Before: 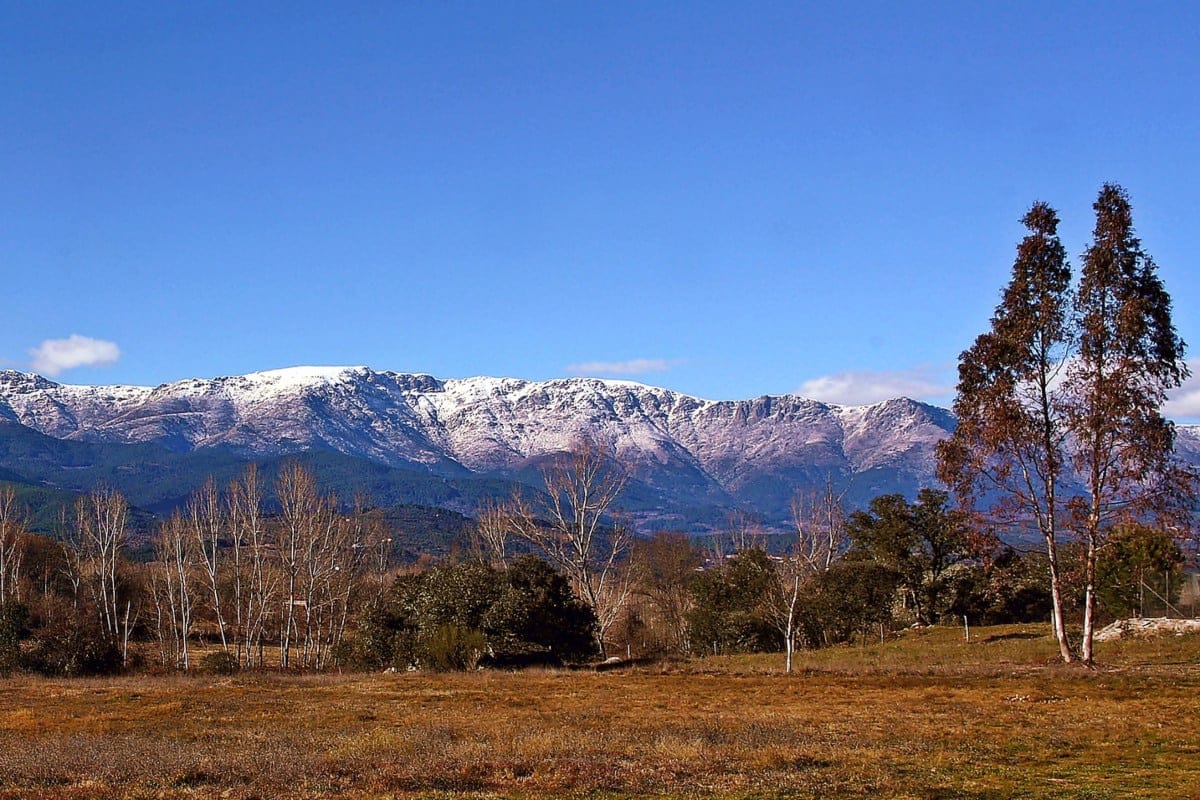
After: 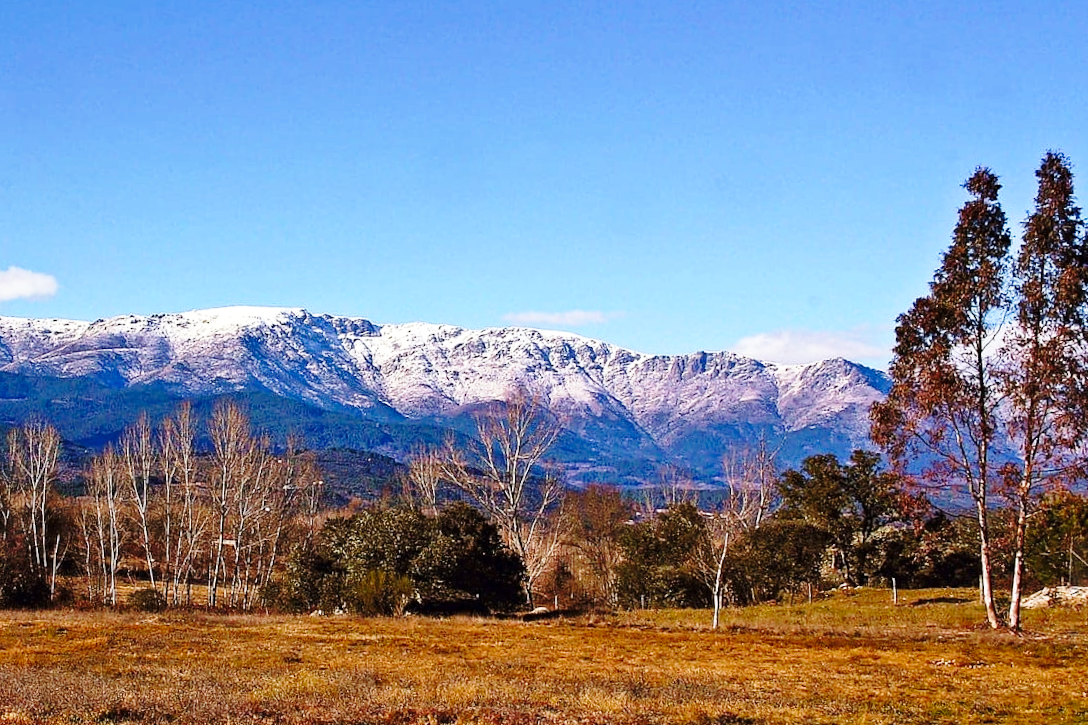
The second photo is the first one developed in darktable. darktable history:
base curve: curves: ch0 [(0, 0) (0.028, 0.03) (0.121, 0.232) (0.46, 0.748) (0.859, 0.968) (1, 1)], preserve colors none
white balance: red 1, blue 1
crop and rotate: angle -1.96°, left 3.097%, top 4.154%, right 1.586%, bottom 0.529%
haze removal: compatibility mode true, adaptive false
